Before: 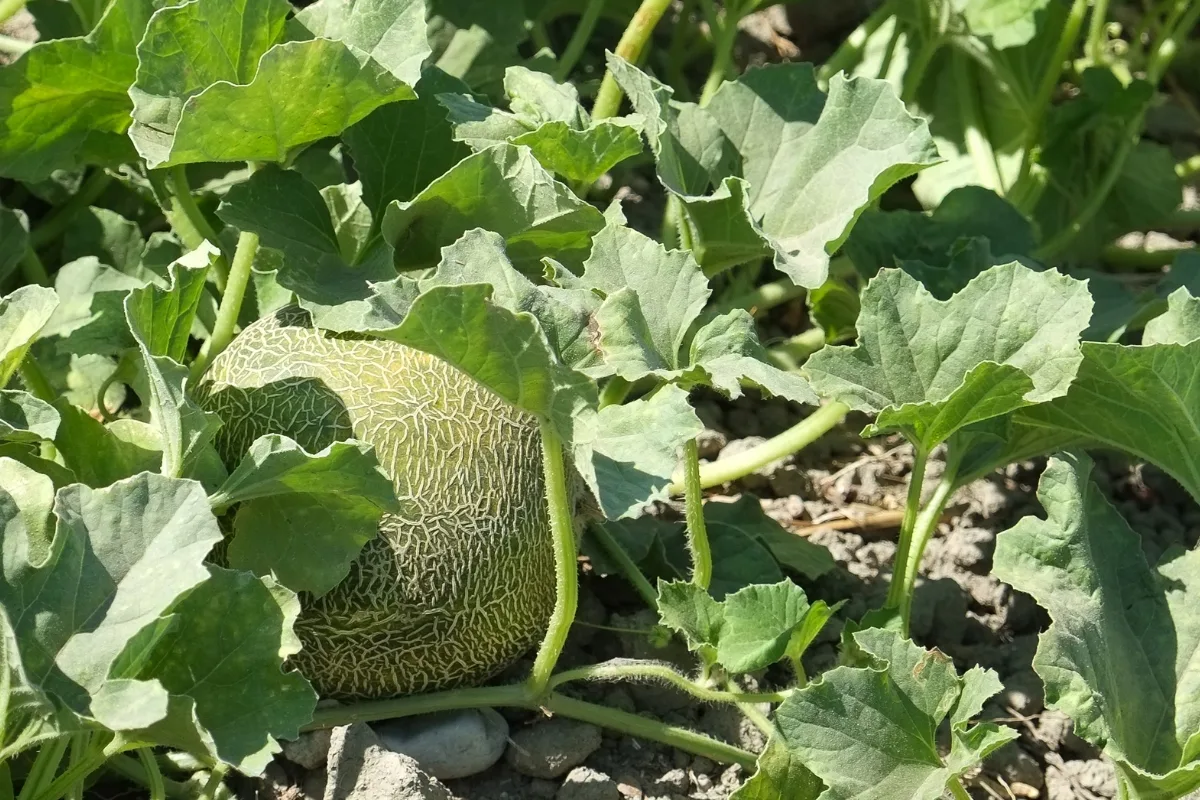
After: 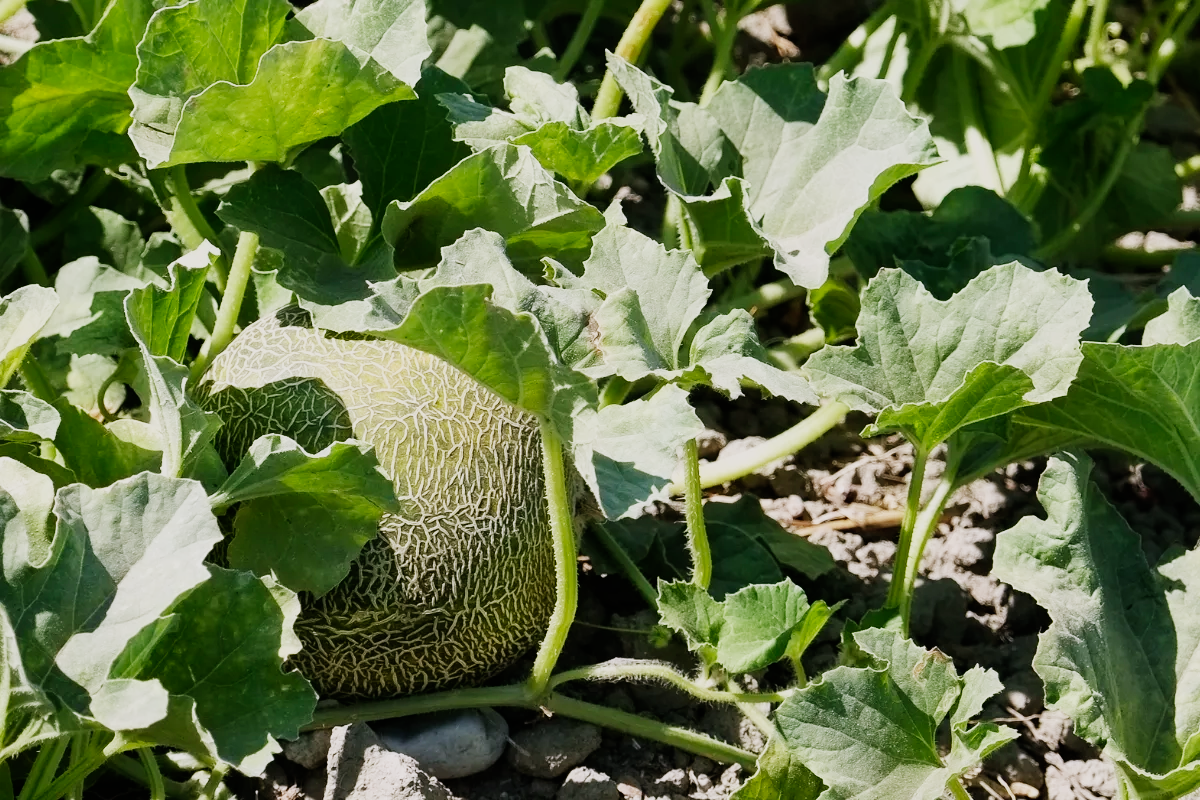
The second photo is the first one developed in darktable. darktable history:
sigmoid: contrast 1.7, skew -0.2, preserve hue 0%, red attenuation 0.1, red rotation 0.035, green attenuation 0.1, green rotation -0.017, blue attenuation 0.15, blue rotation -0.052, base primaries Rec2020
white balance: red 1.05, blue 1.072
